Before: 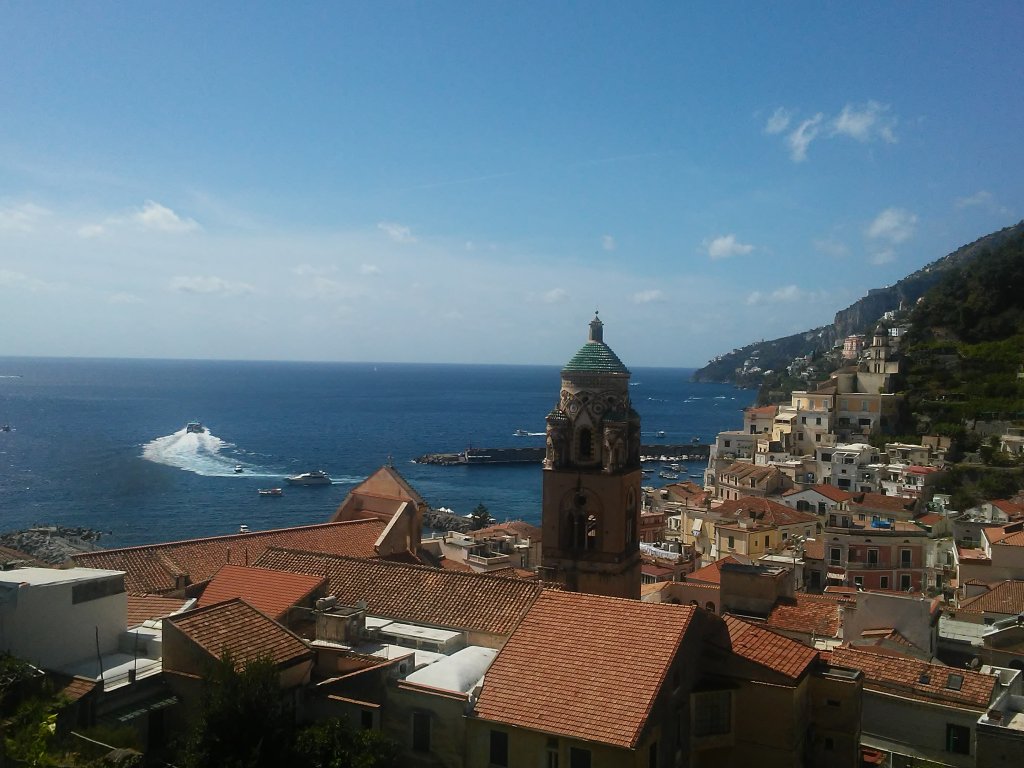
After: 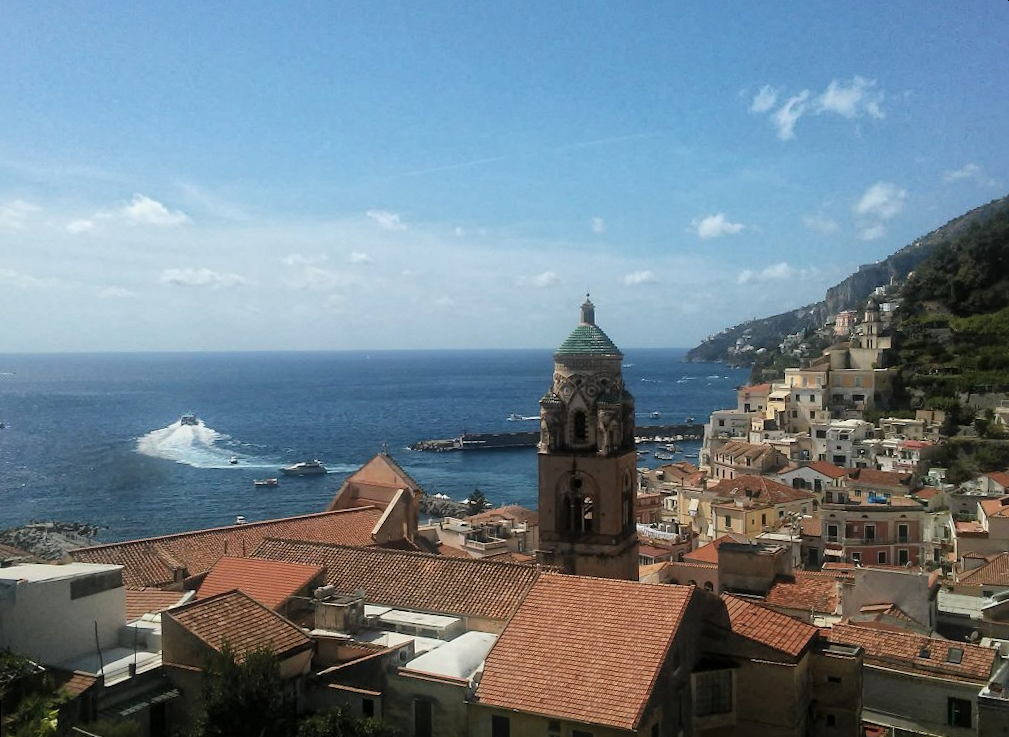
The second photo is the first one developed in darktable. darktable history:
rotate and perspective: rotation -1.42°, crop left 0.016, crop right 0.984, crop top 0.035, crop bottom 0.965
global tonemap: drago (1, 100), detail 1
